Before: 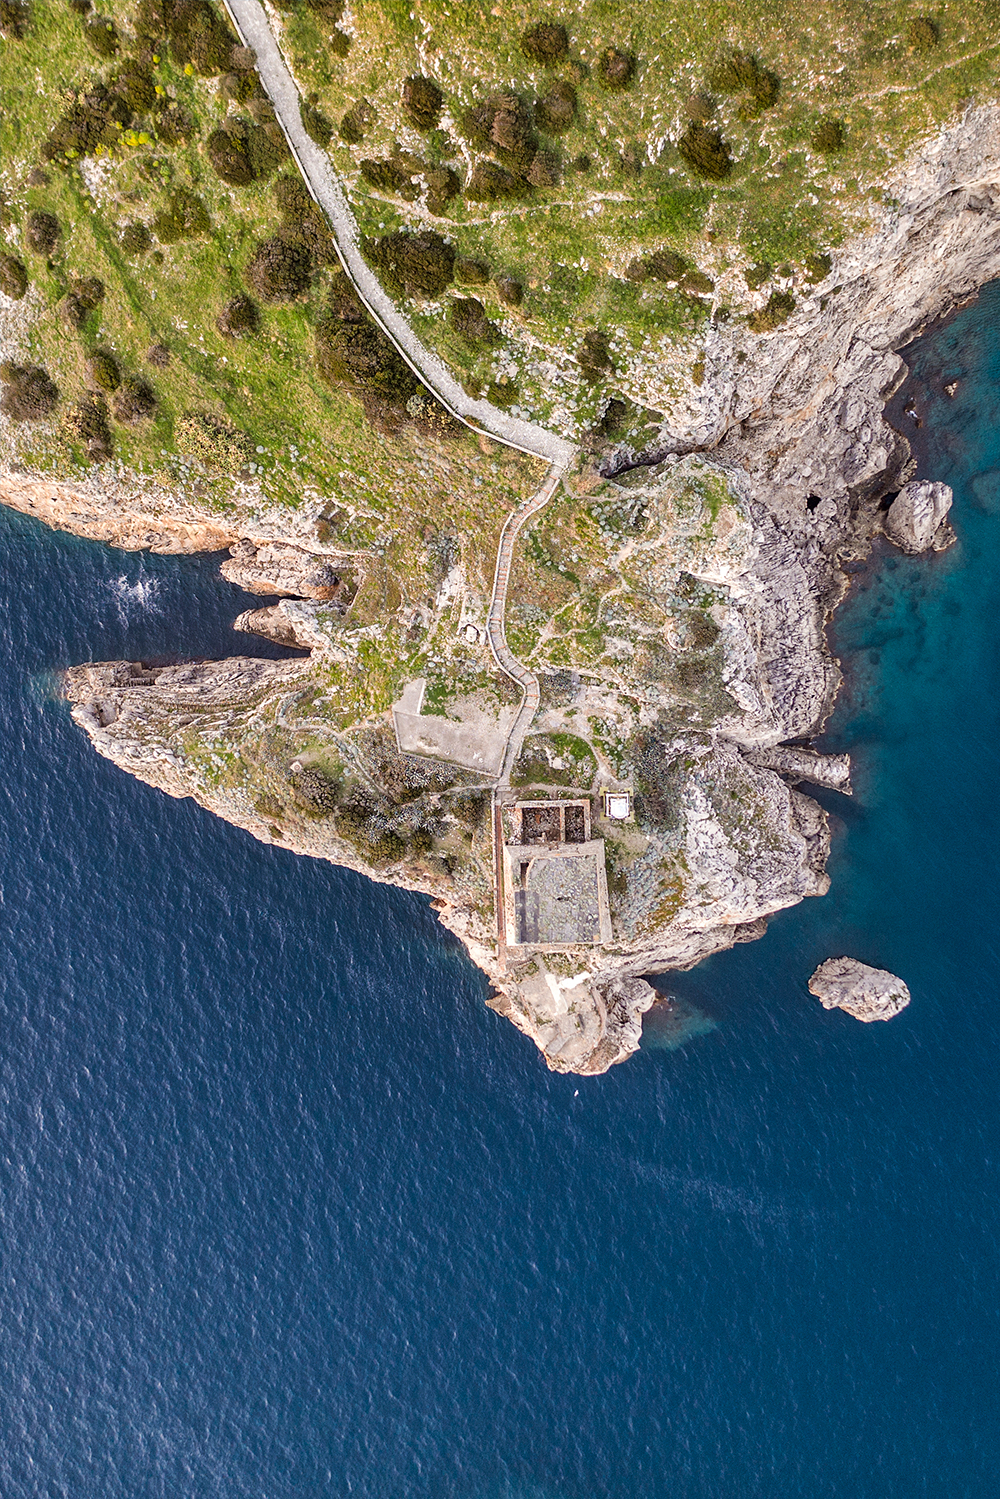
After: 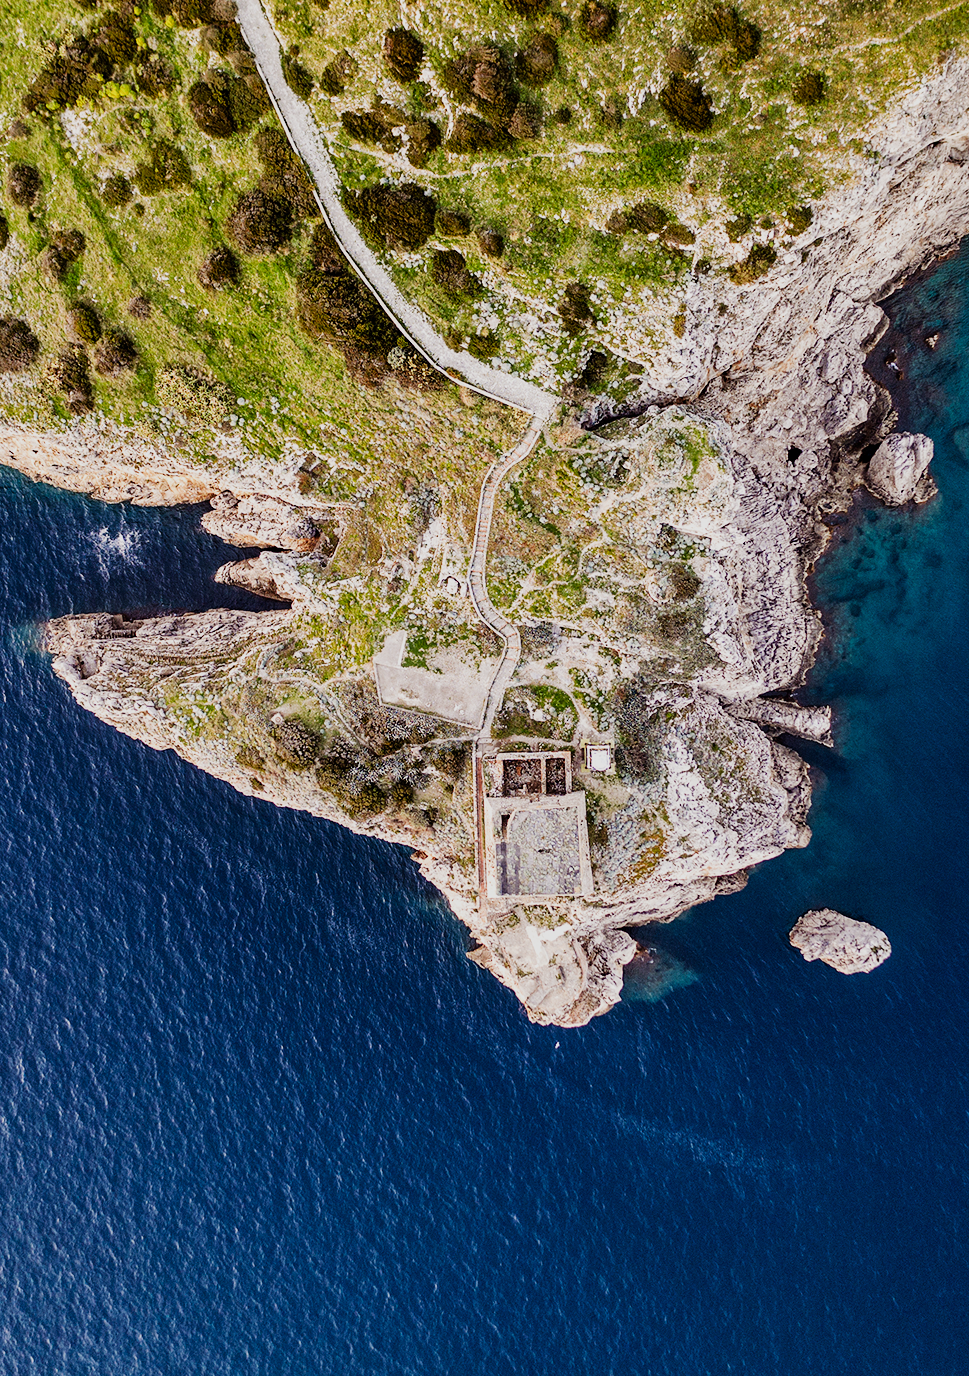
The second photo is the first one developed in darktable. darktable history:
sigmoid: contrast 1.7, skew -0.2, preserve hue 0%, red attenuation 0.1, red rotation 0.035, green attenuation 0.1, green rotation -0.017, blue attenuation 0.15, blue rotation -0.052, base primaries Rec2020
color balance: mode lift, gamma, gain (sRGB), lift [0.97, 1, 1, 1], gamma [1.03, 1, 1, 1]
crop: left 1.964%, top 3.251%, right 1.122%, bottom 4.933%
